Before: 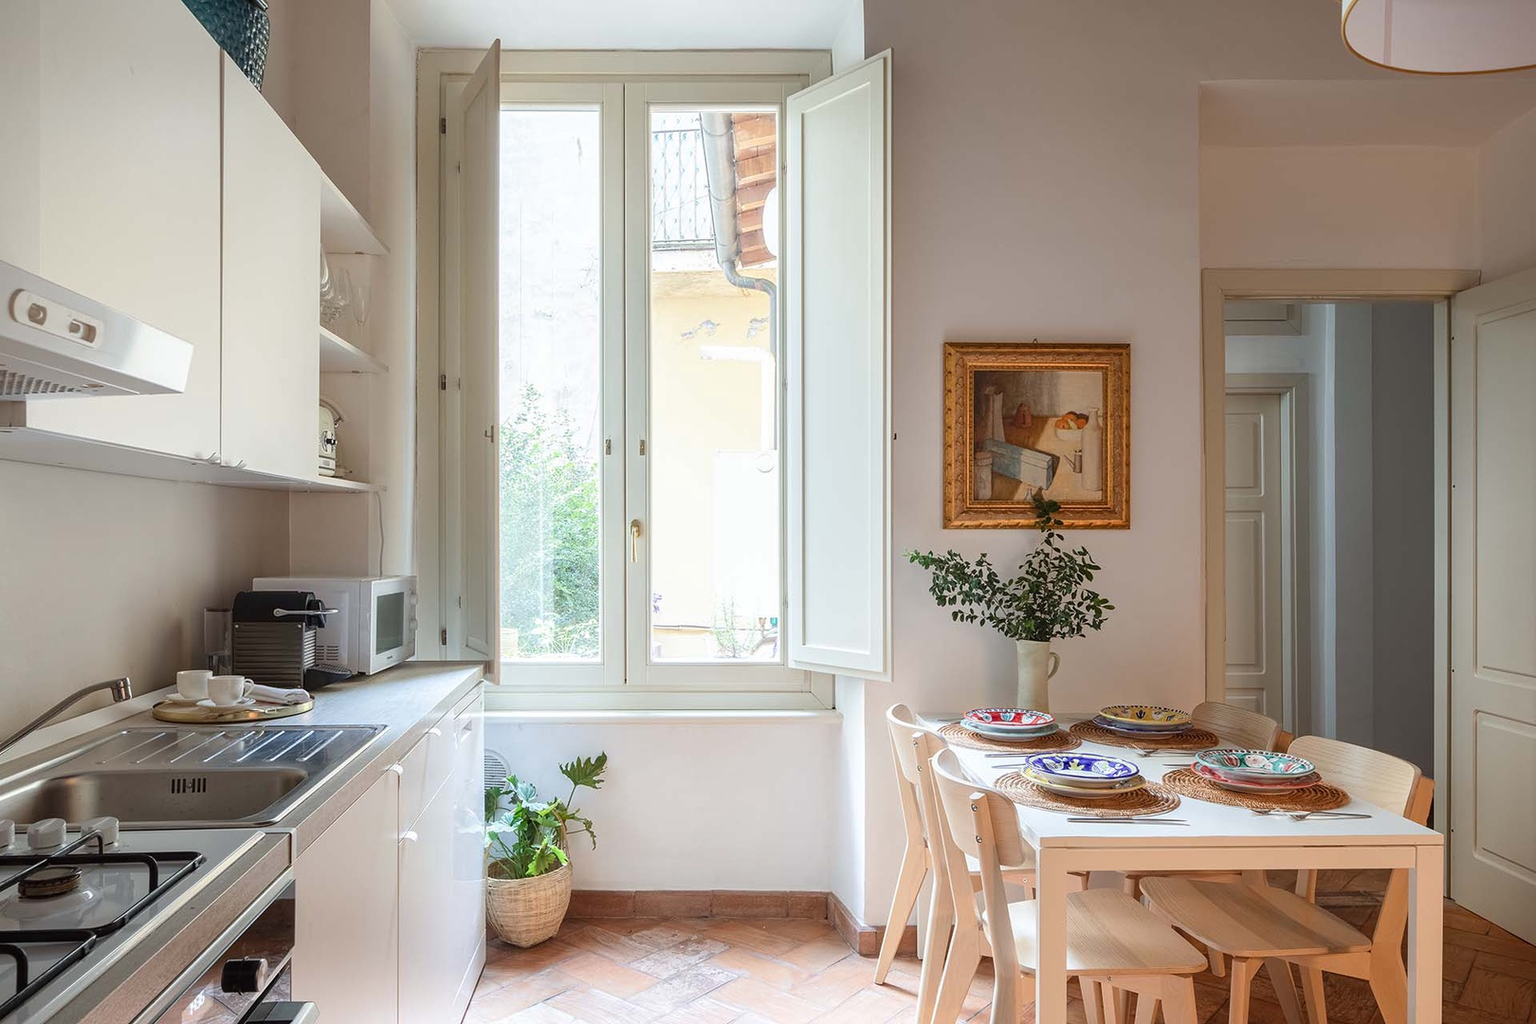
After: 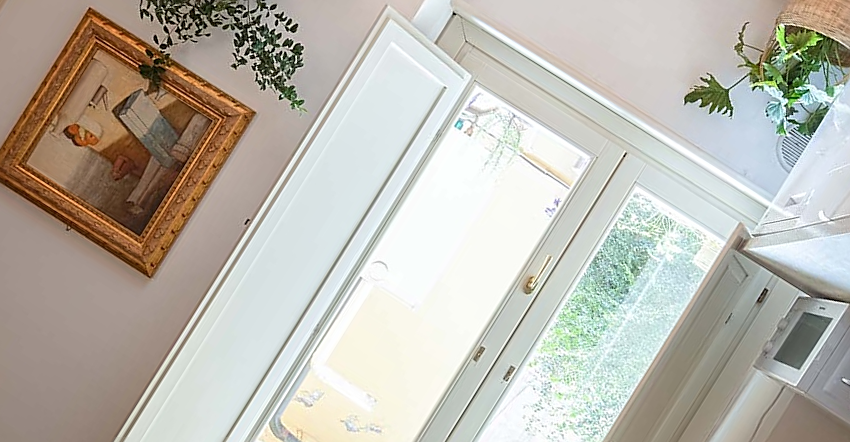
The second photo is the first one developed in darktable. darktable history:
crop and rotate: angle 147.84°, left 9.101%, top 15.584%, right 4.586%, bottom 17.029%
sharpen: amount 0.548
